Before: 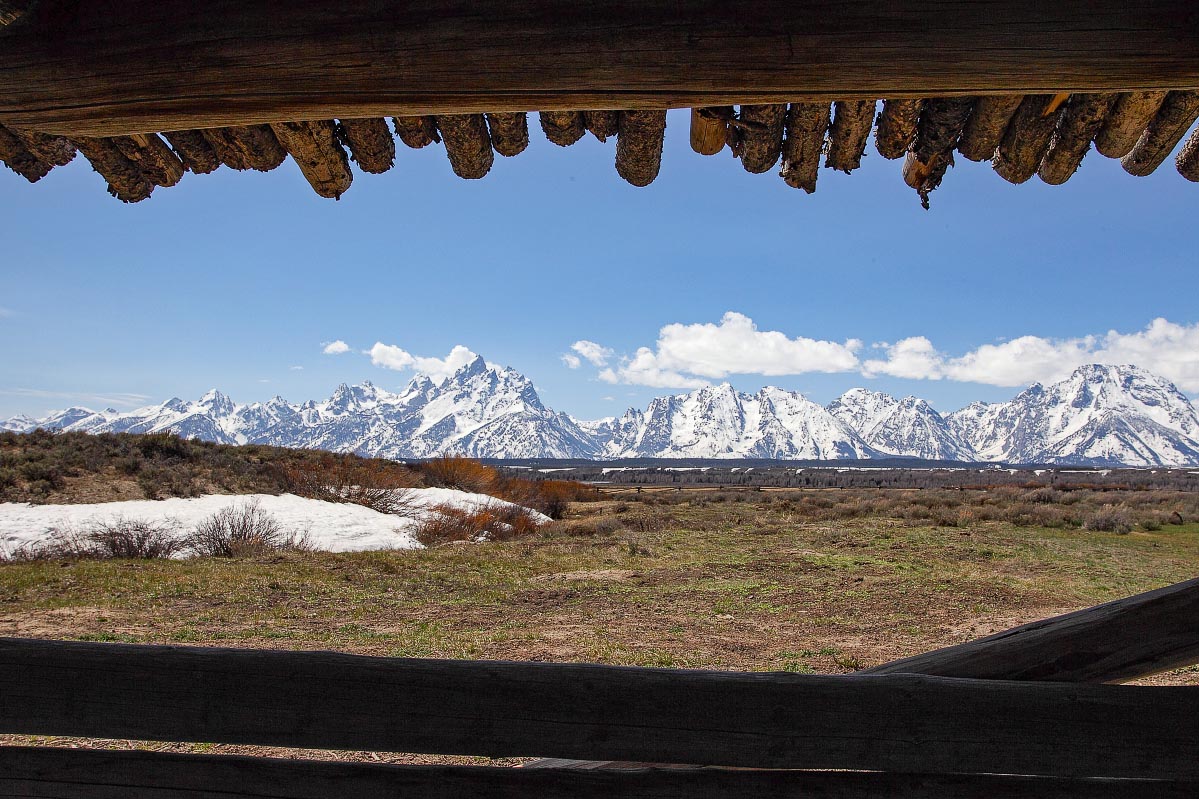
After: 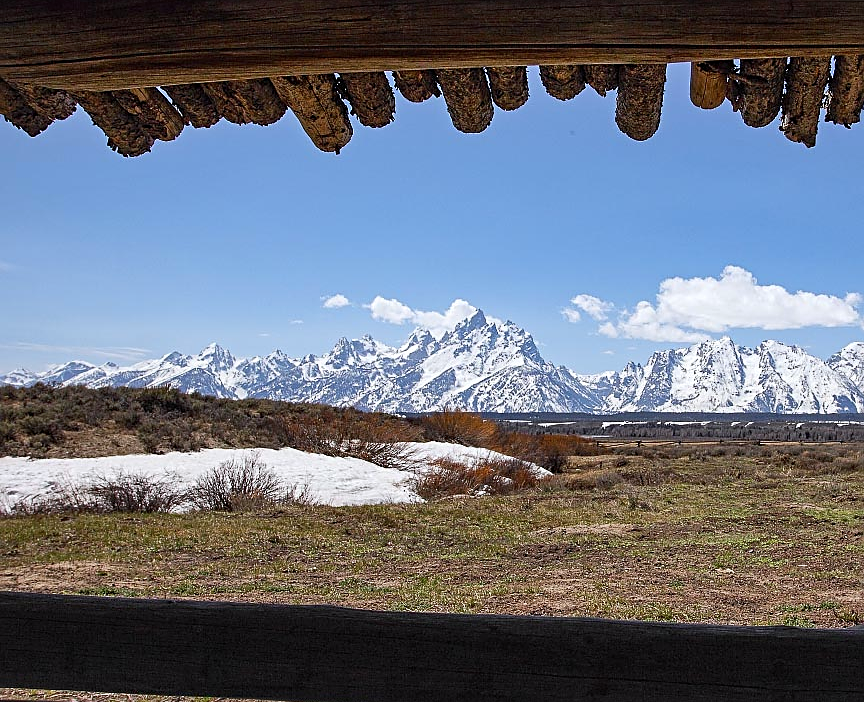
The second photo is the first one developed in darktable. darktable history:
white balance: red 0.983, blue 1.036
sharpen: on, module defaults
crop: top 5.803%, right 27.864%, bottom 5.804%
